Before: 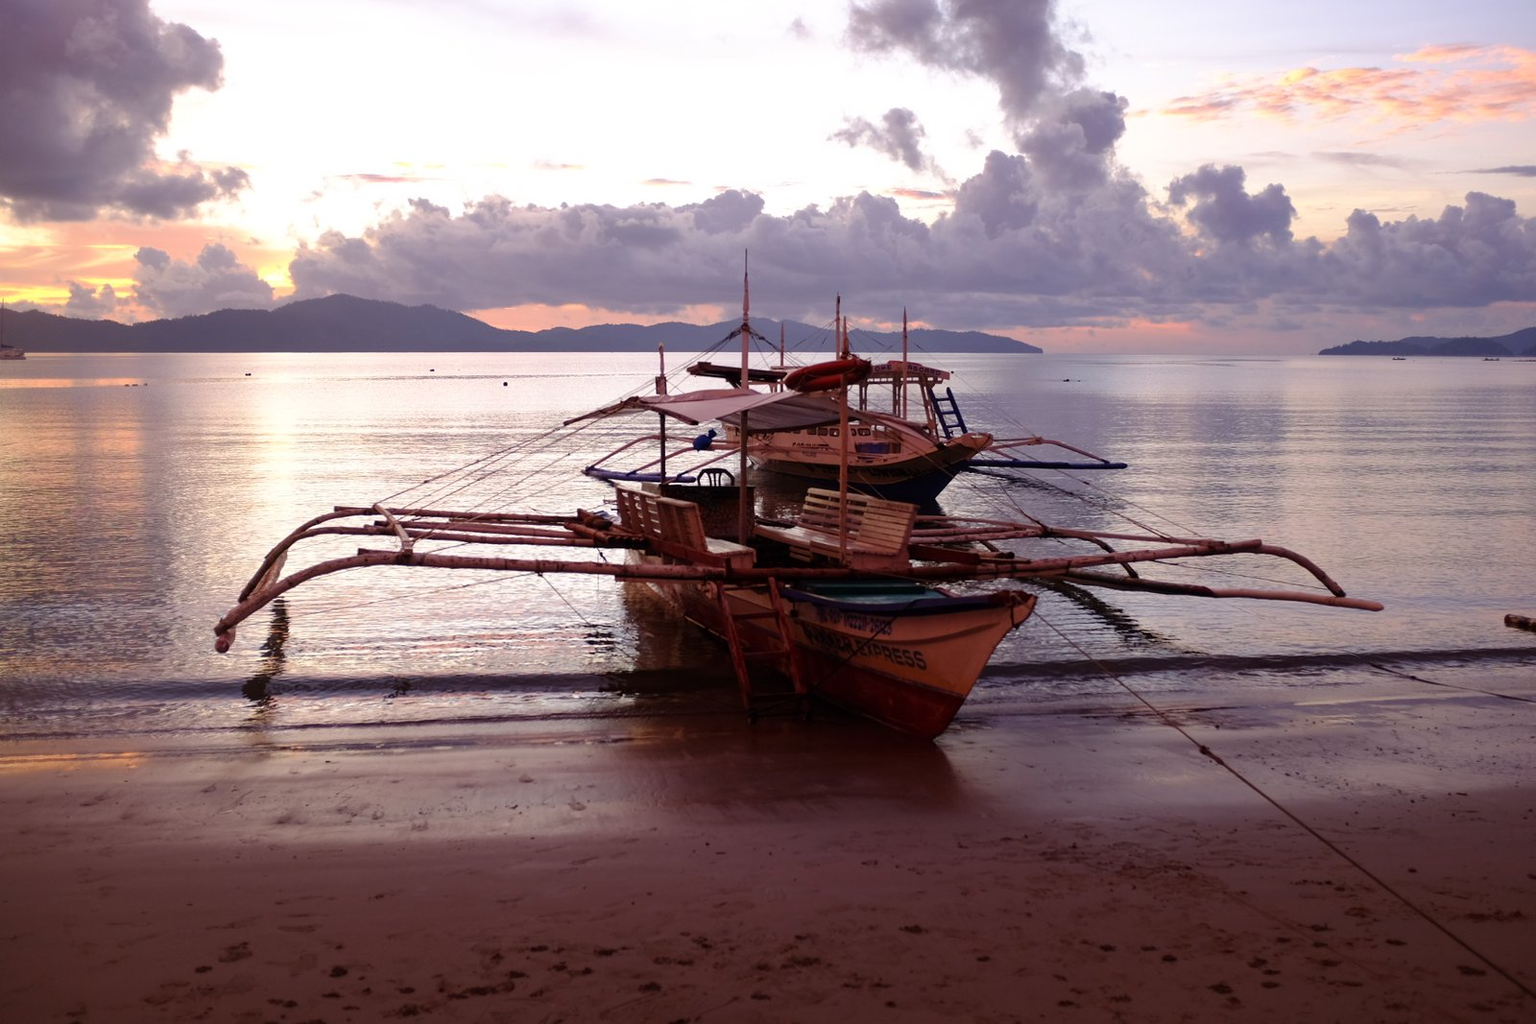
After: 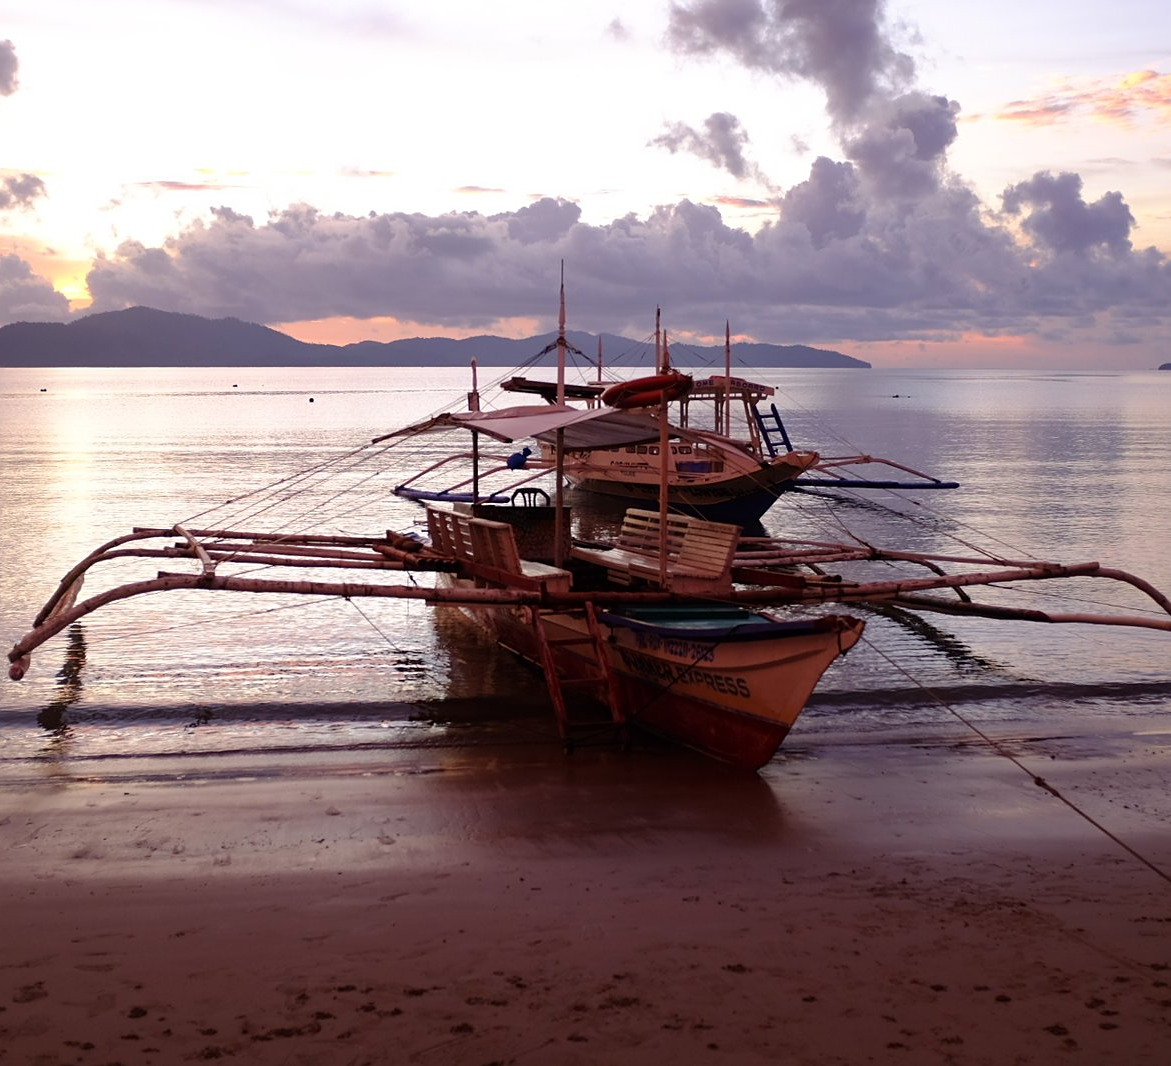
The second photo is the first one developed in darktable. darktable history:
crop: left 13.443%, right 13.31%
sharpen: amount 0.2
